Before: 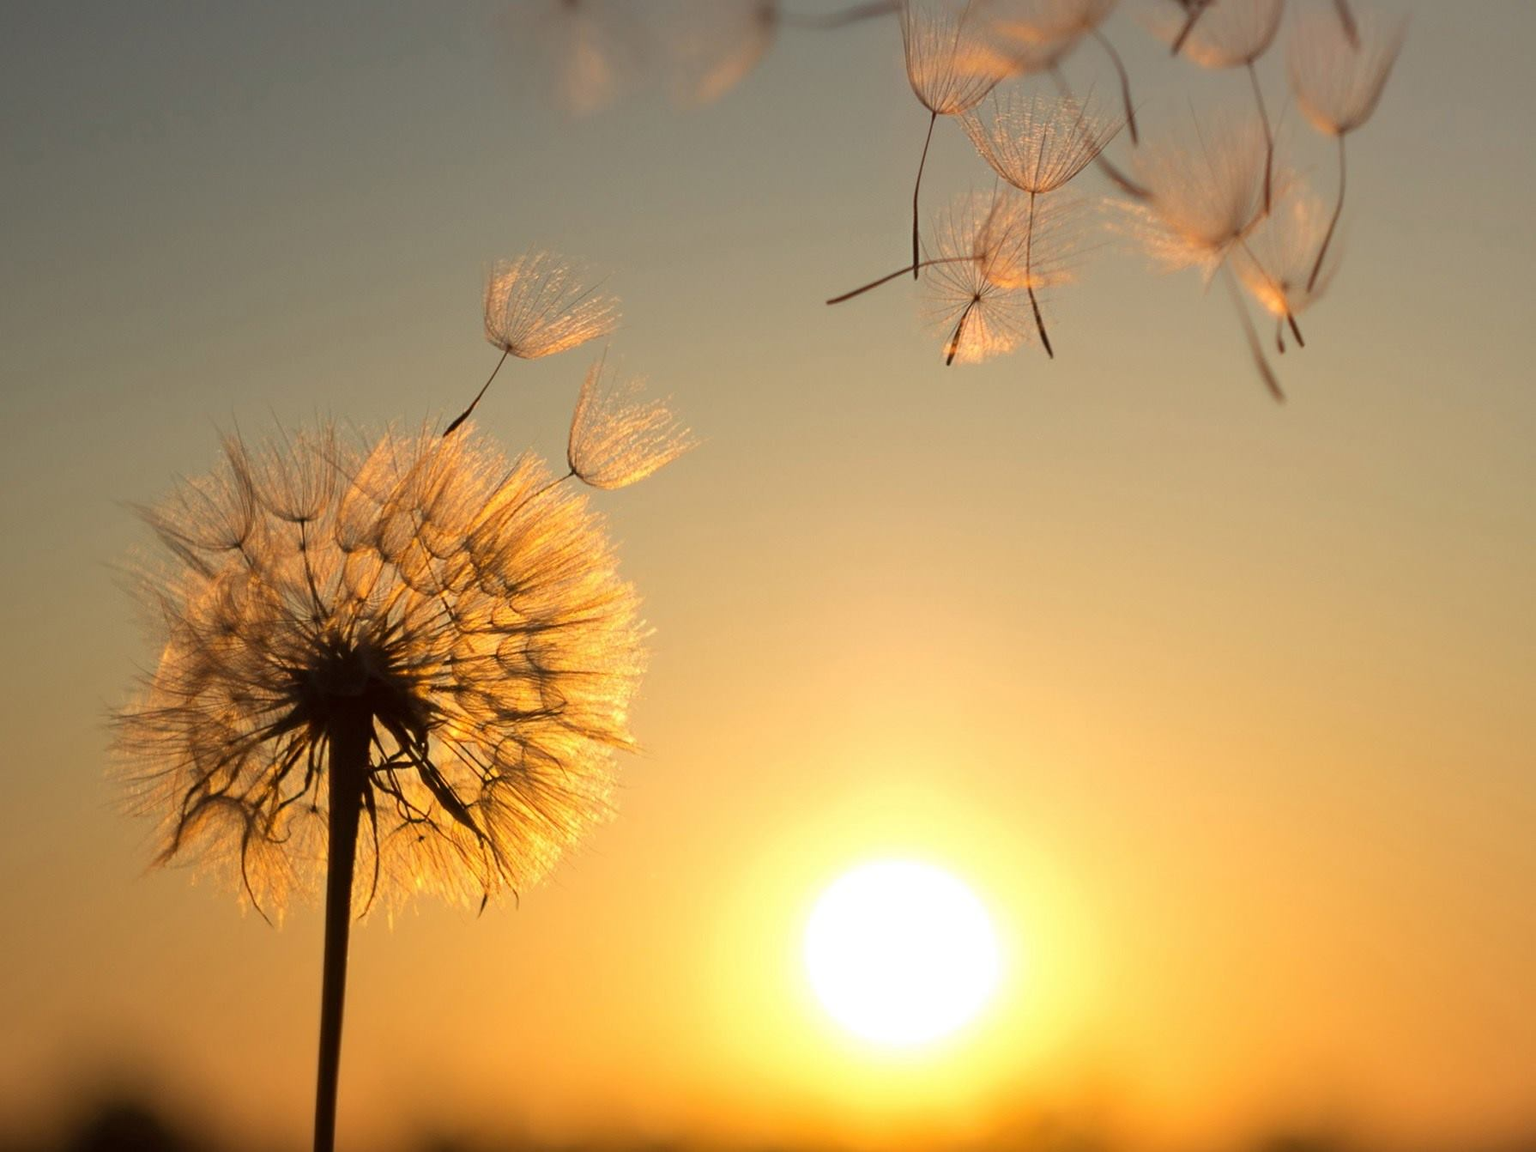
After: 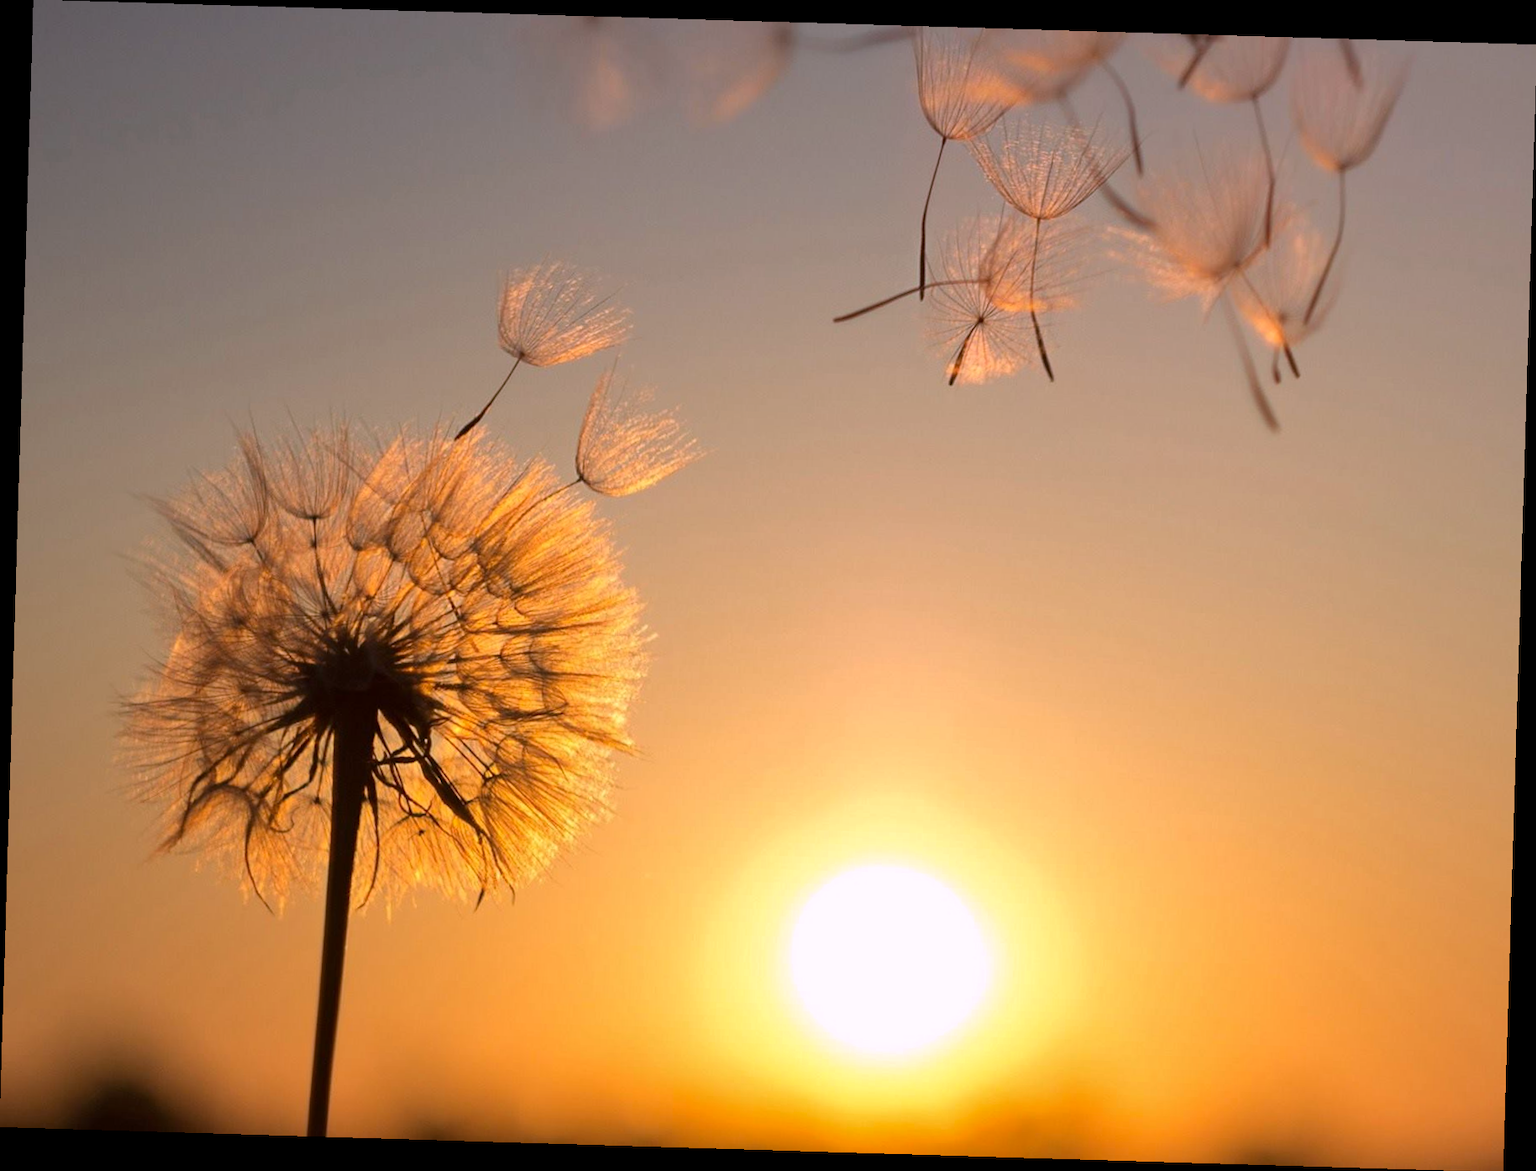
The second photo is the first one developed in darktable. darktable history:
rotate and perspective: rotation 1.72°, automatic cropping off
shadows and highlights: shadows -20, white point adjustment -2, highlights -35
white balance: red 1.066, blue 1.119
